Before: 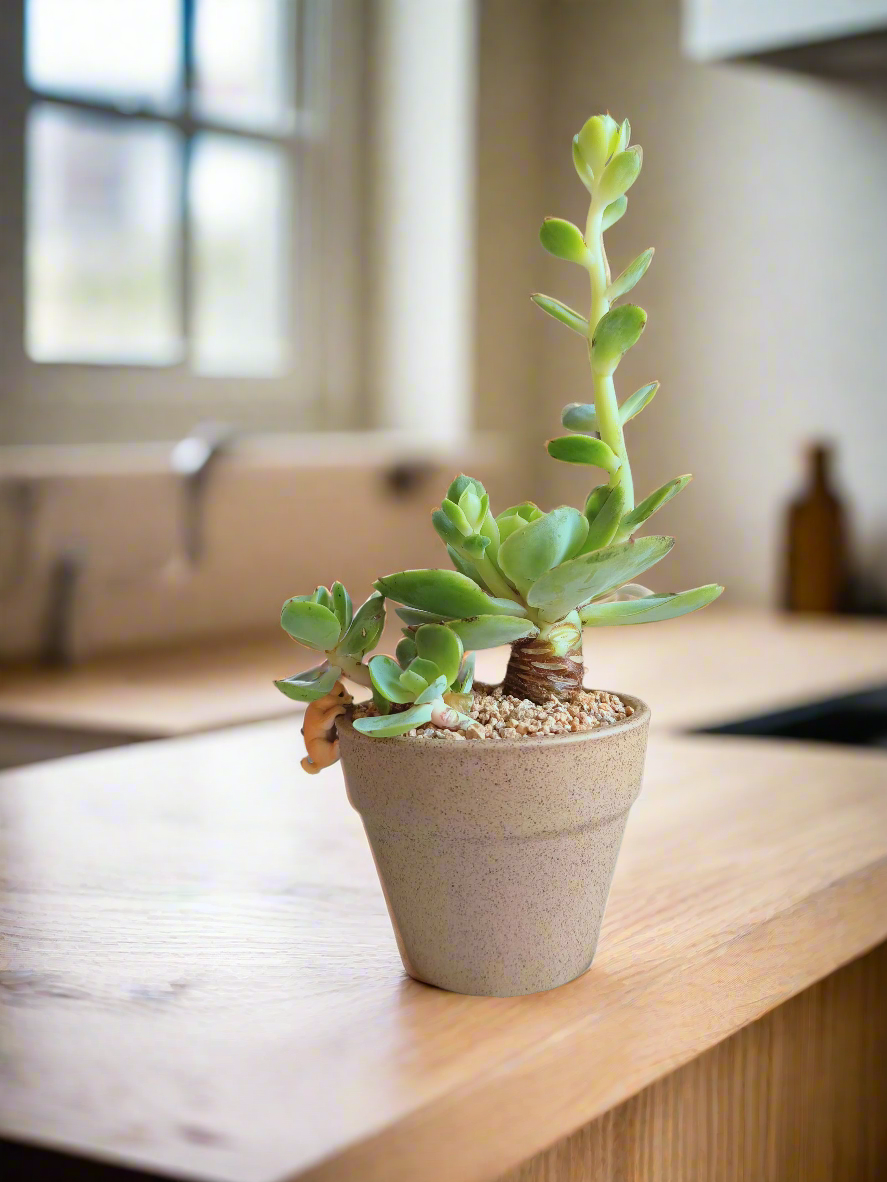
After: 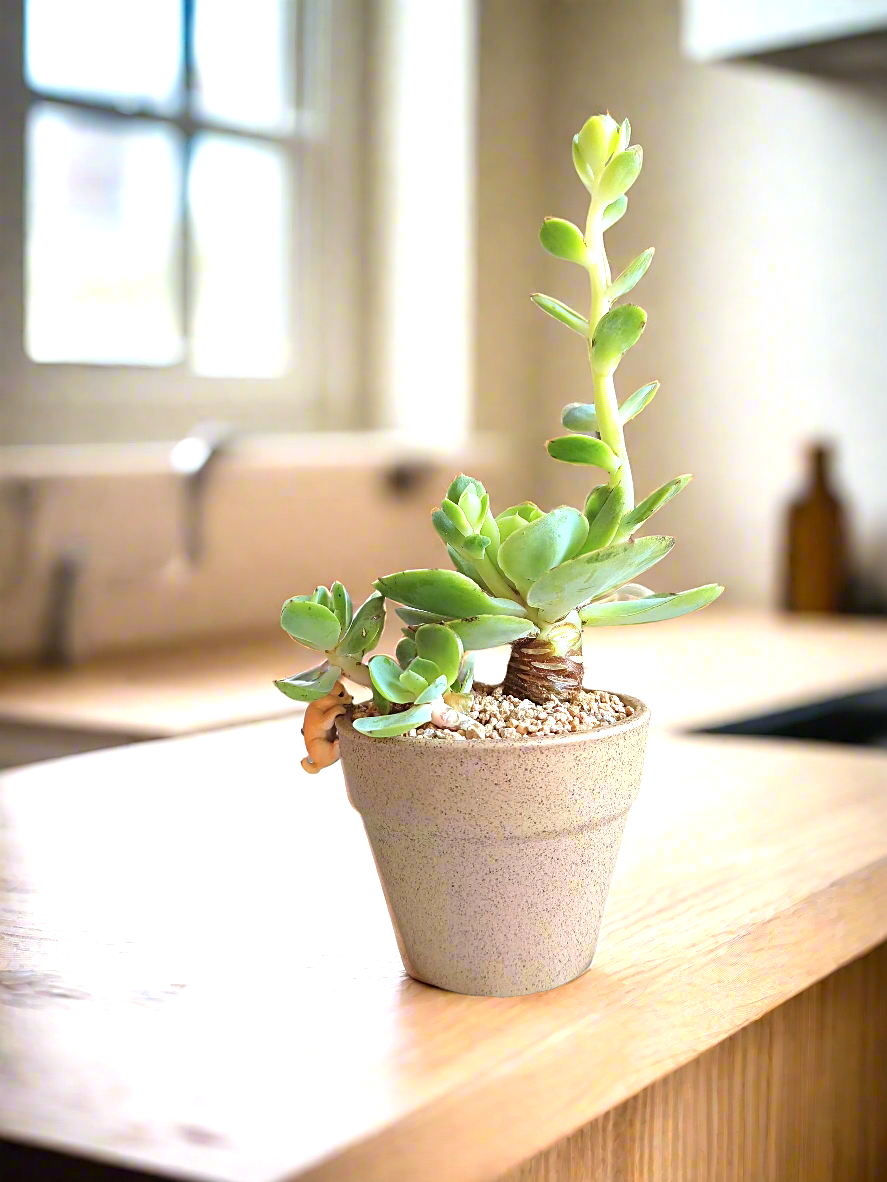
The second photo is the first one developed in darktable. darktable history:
base curve: preserve colors none
exposure: exposure 0.749 EV, compensate highlight preservation false
sharpen: on, module defaults
